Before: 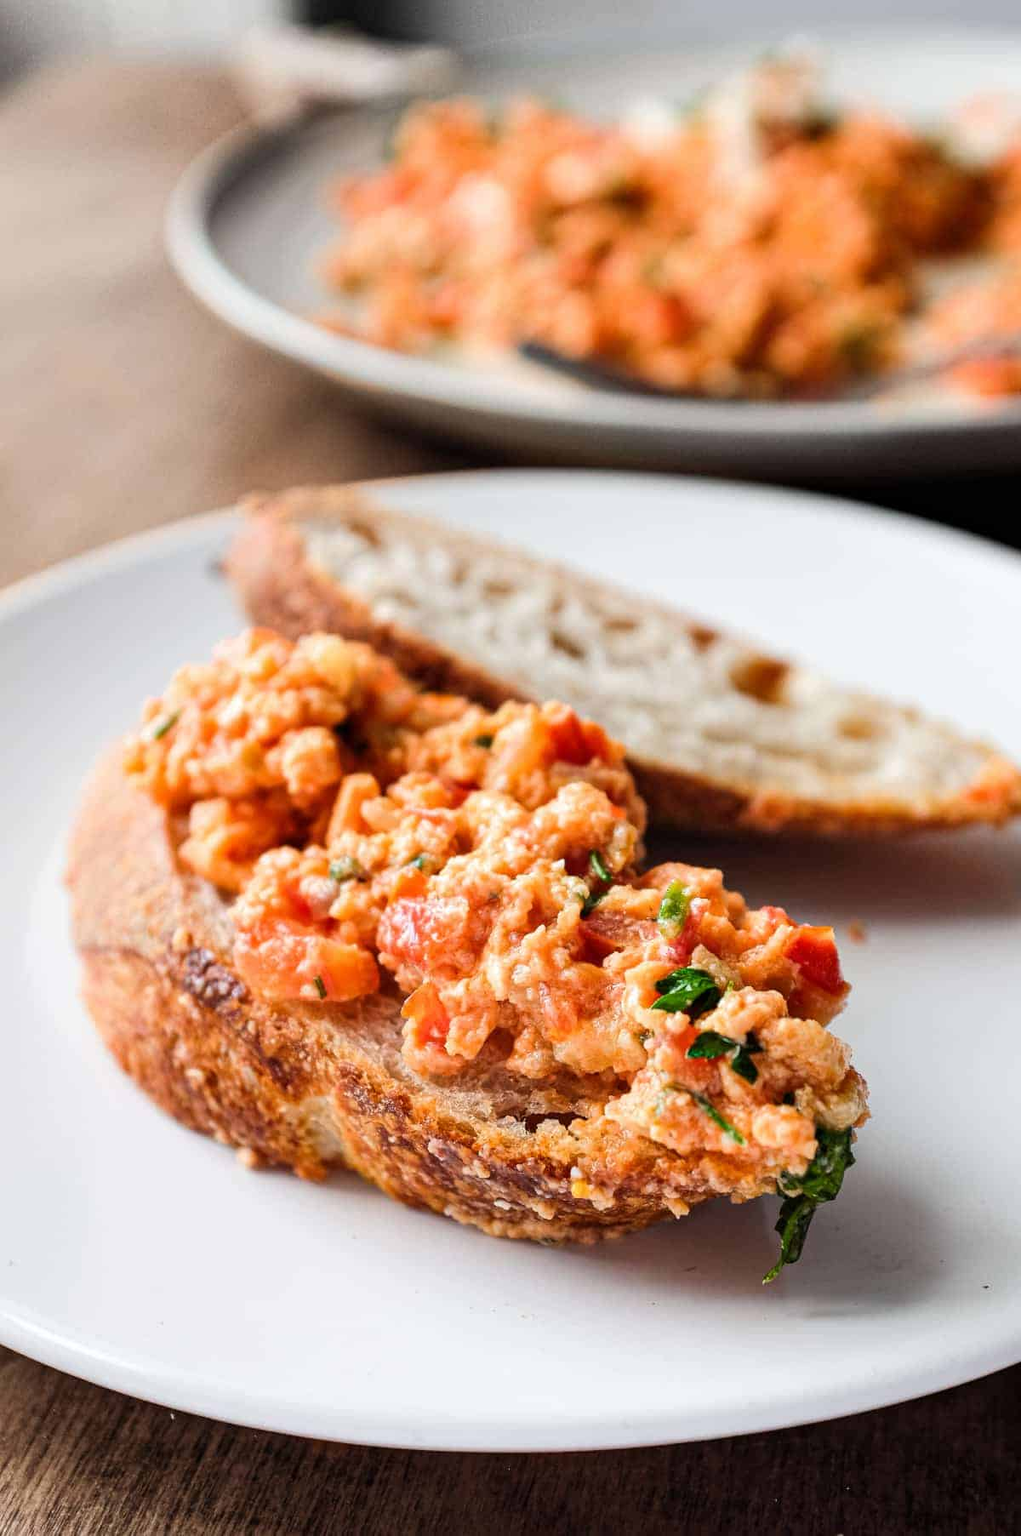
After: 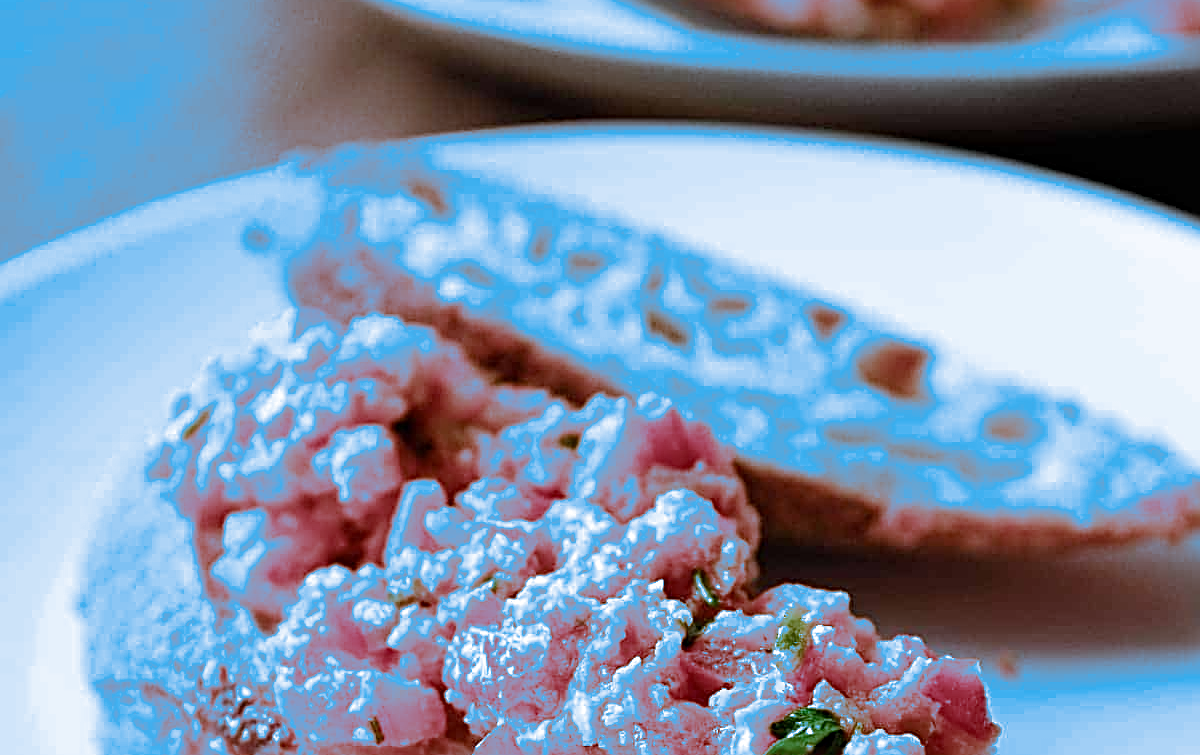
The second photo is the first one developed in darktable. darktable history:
sharpen: radius 3.025, amount 0.757
crop and rotate: top 23.84%, bottom 34.294%
split-toning: shadows › hue 220°, shadows › saturation 0.64, highlights › hue 220°, highlights › saturation 0.64, balance 0, compress 5.22%
